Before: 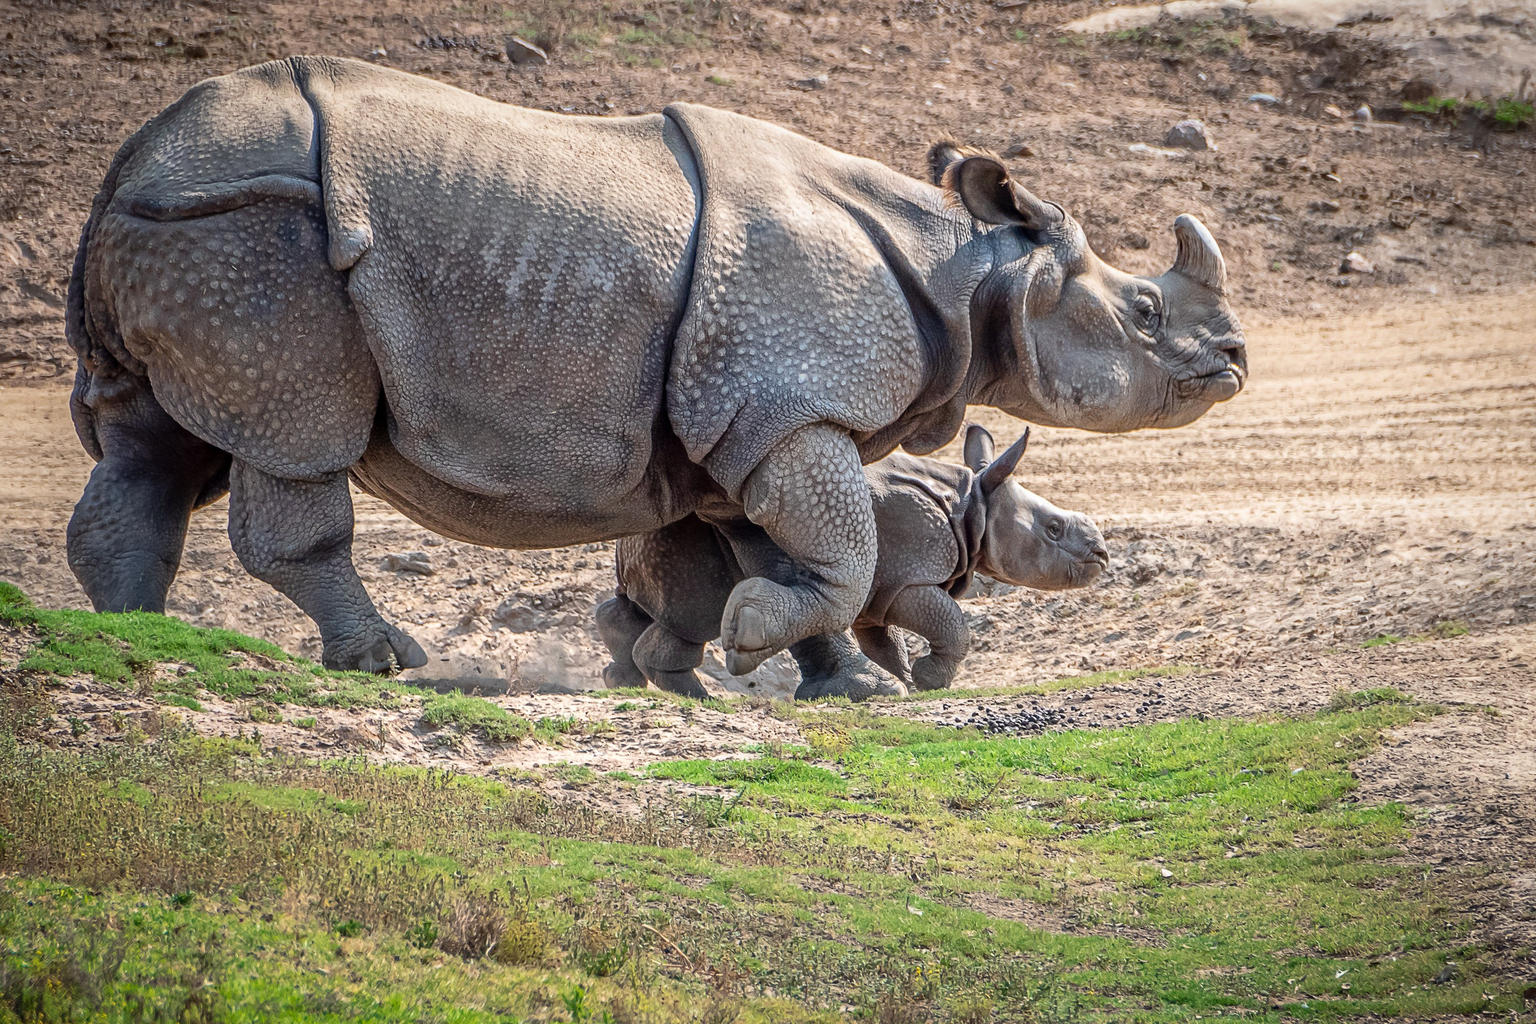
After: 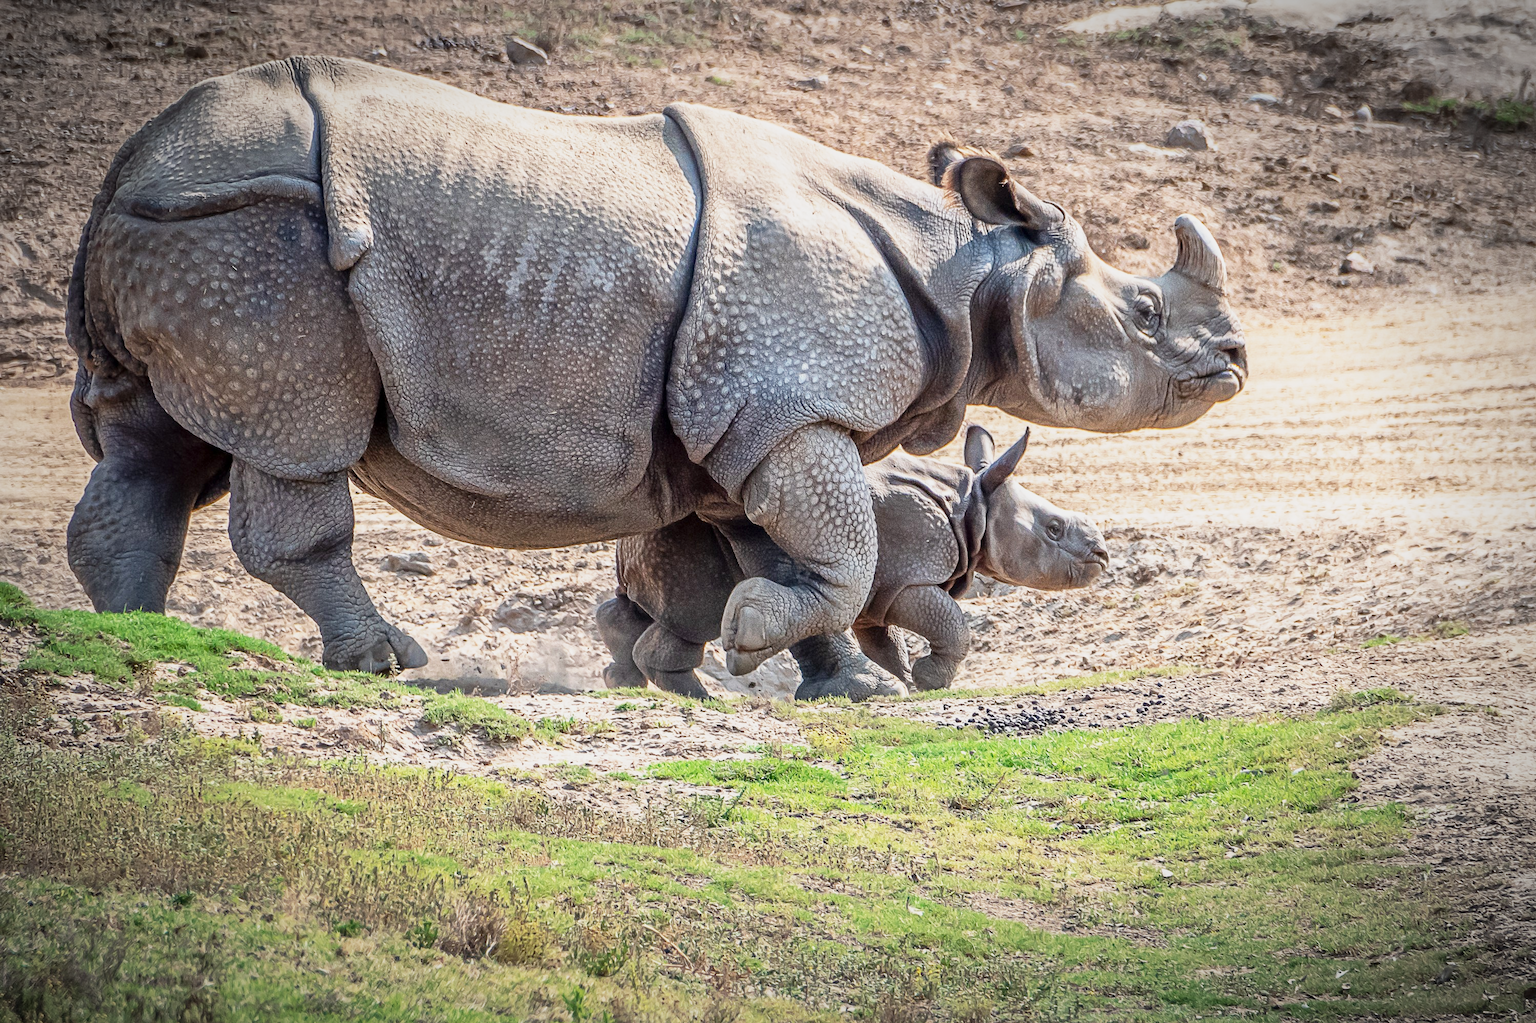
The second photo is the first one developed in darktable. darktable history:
base curve: curves: ch0 [(0, 0) (0.088, 0.125) (0.176, 0.251) (0.354, 0.501) (0.613, 0.749) (1, 0.877)], preserve colors none
vignetting: automatic ratio true
